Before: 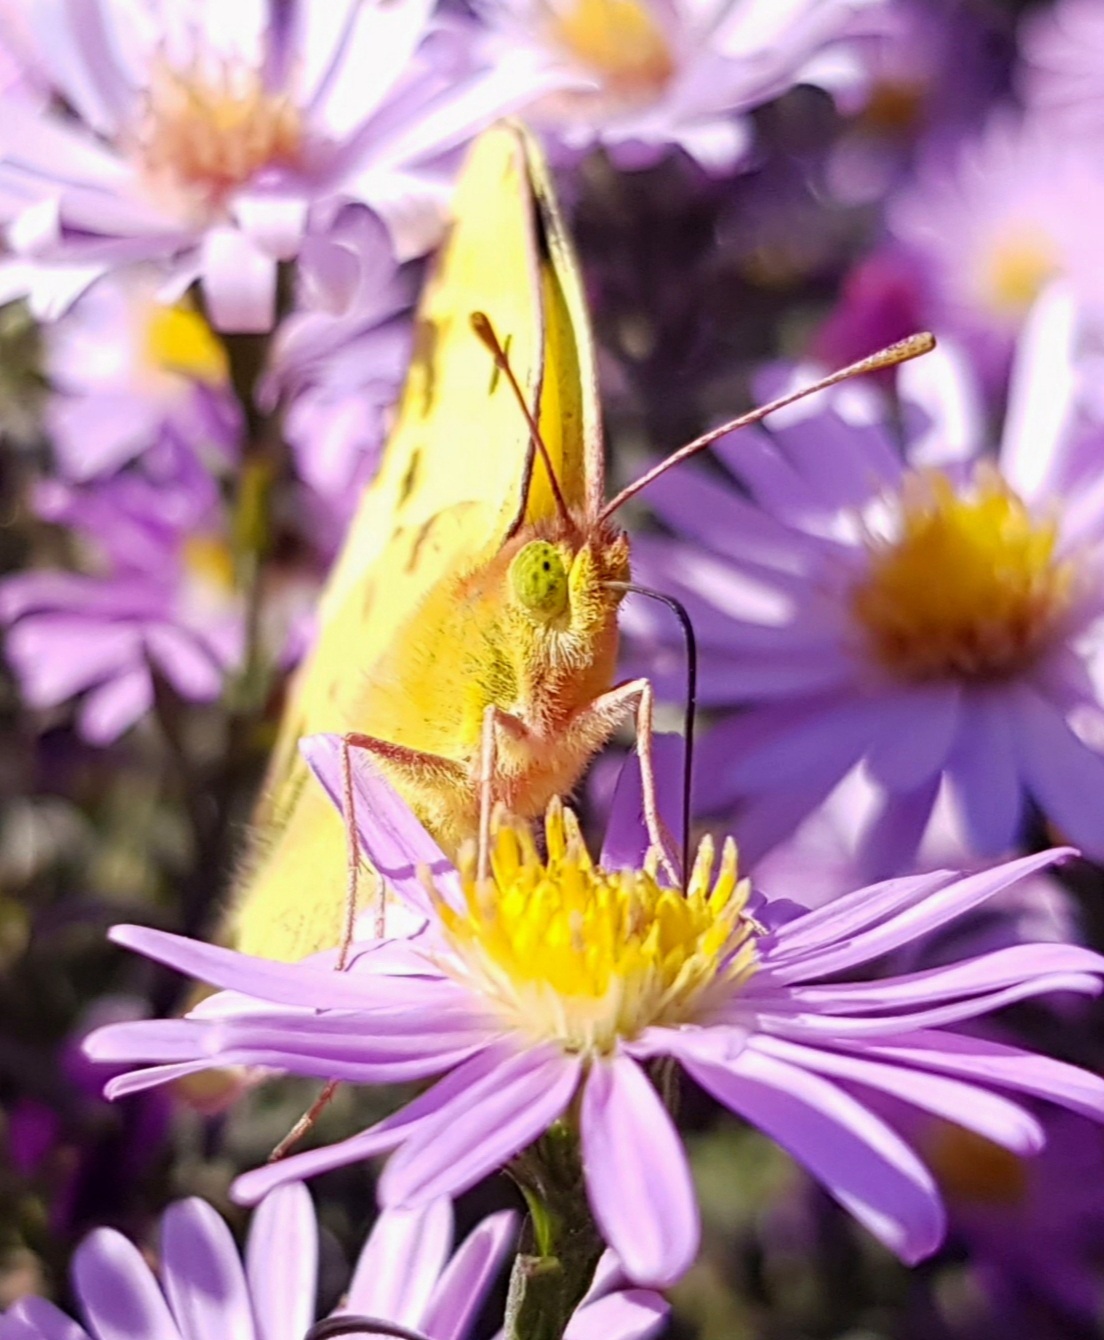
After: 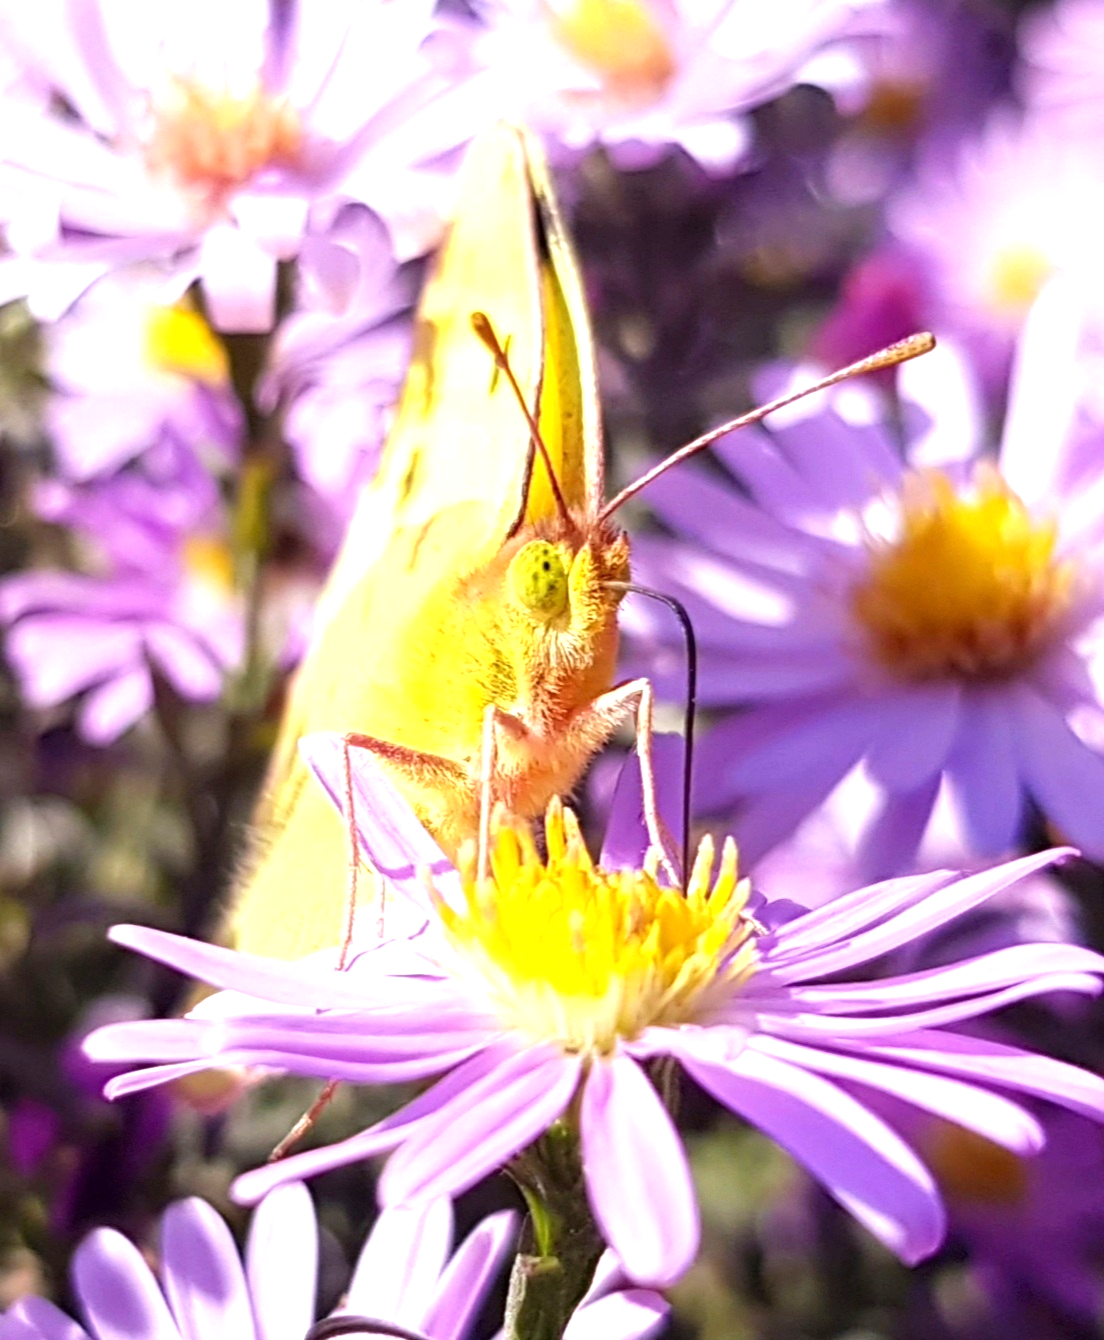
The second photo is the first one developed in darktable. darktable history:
exposure: exposure 0.748 EV, compensate highlight preservation false
